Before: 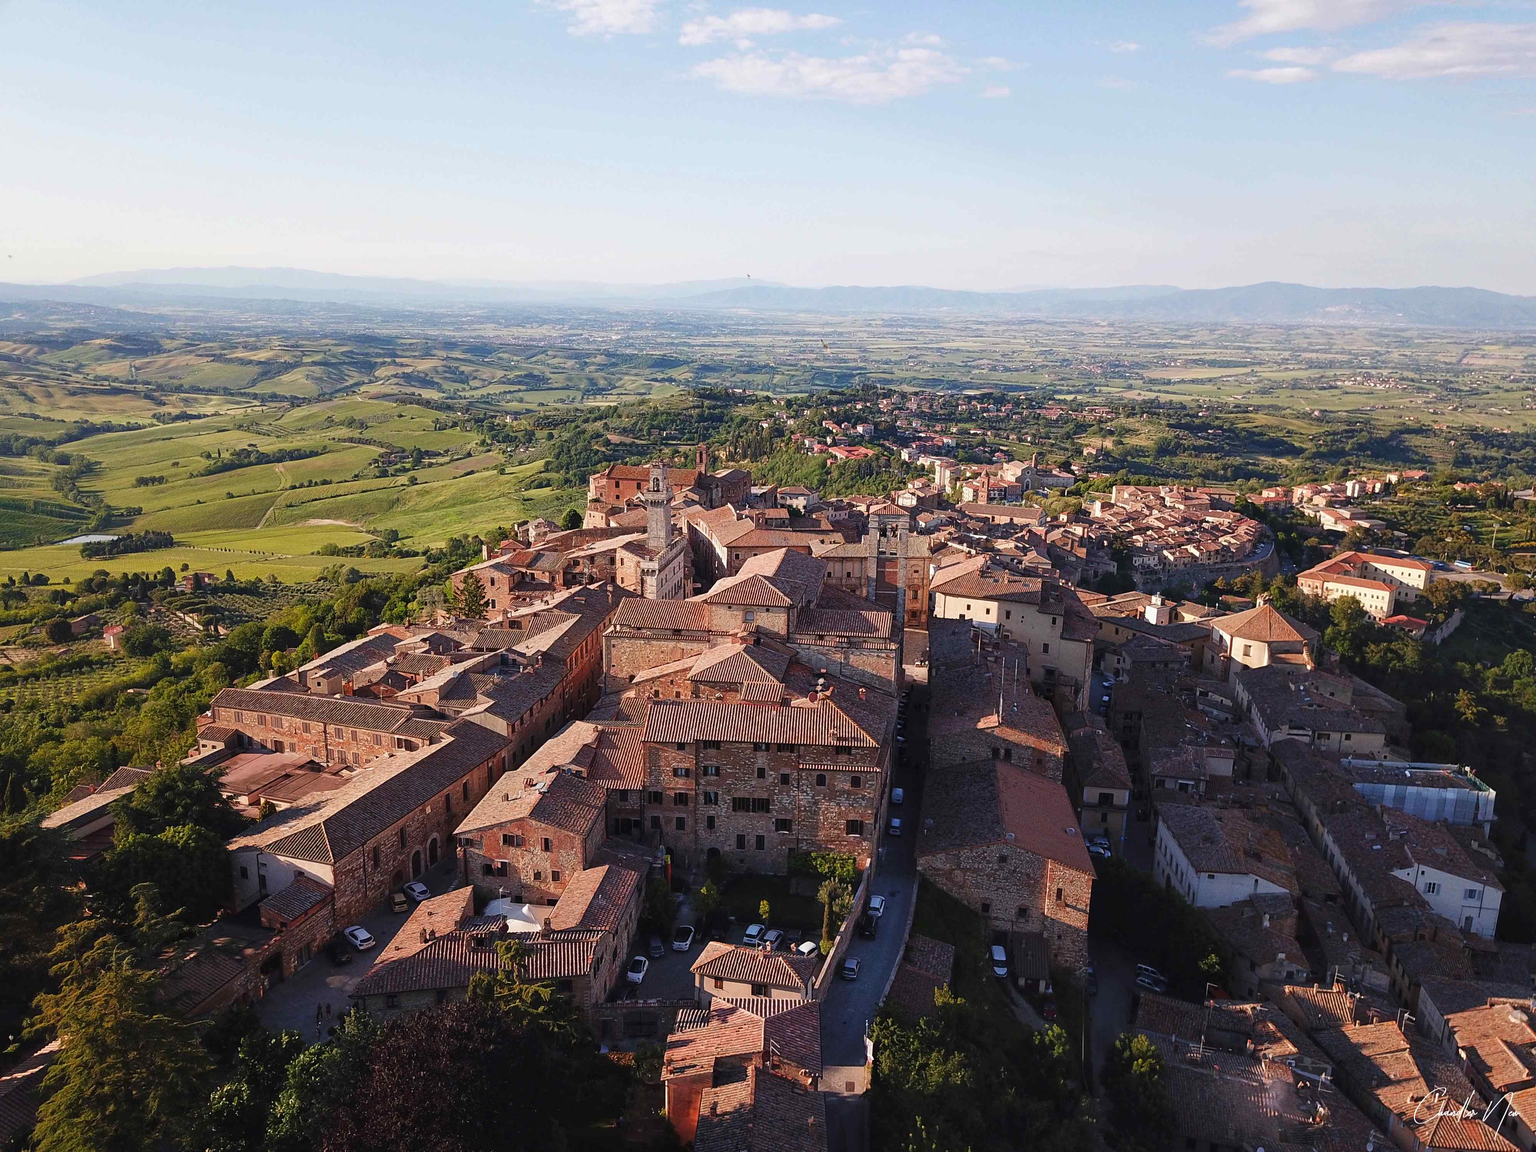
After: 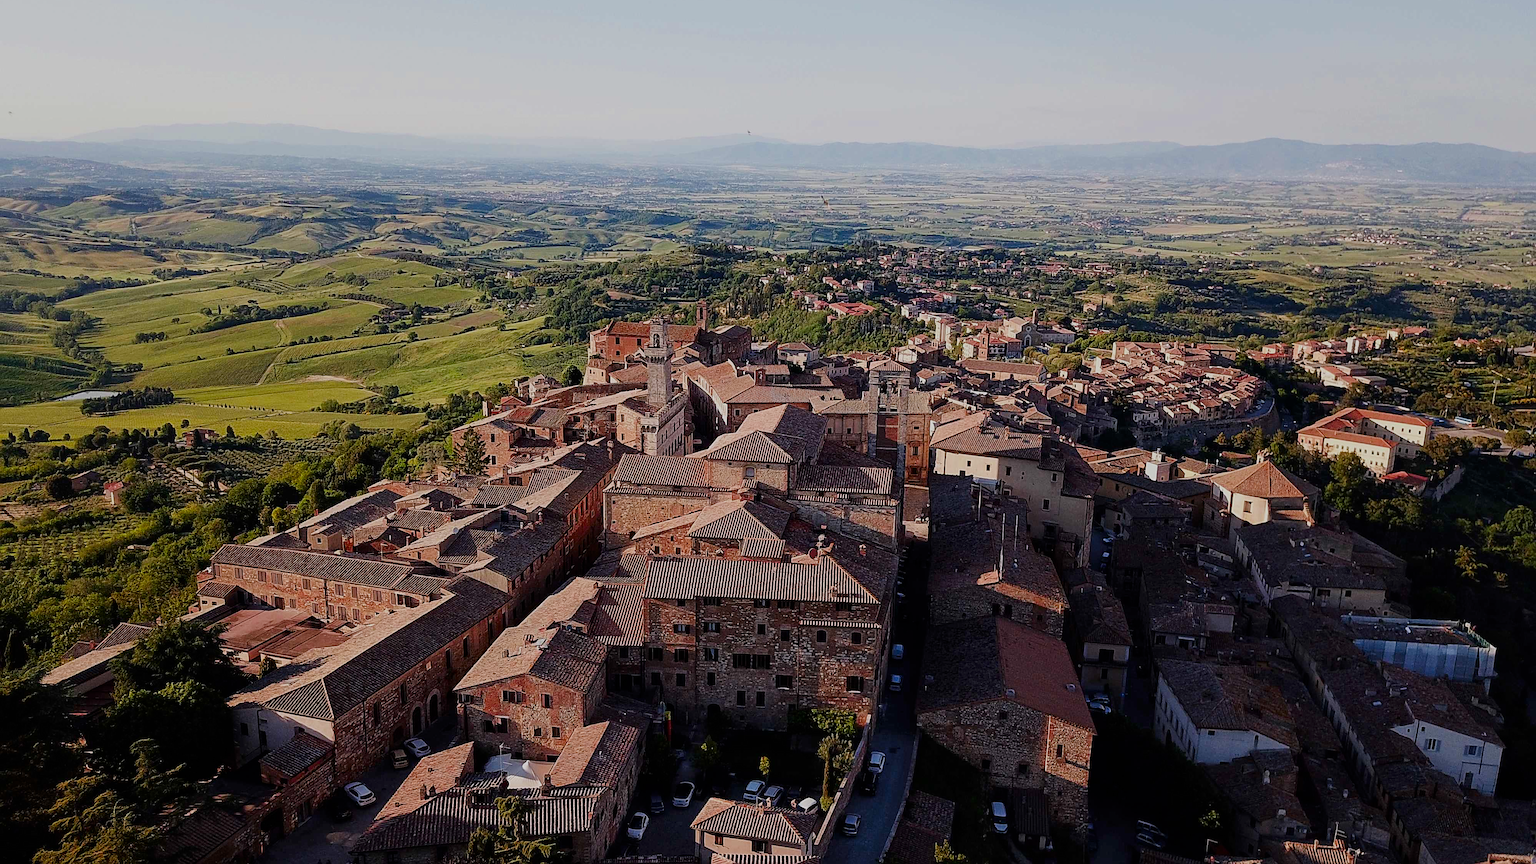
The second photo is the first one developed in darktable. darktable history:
crop and rotate: top 12.5%, bottom 12.5%
sharpen: on, module defaults
filmic rgb: black relative exposure -7.65 EV, white relative exposure 4.56 EV, hardness 3.61
contrast brightness saturation: contrast 0.07, brightness -0.13, saturation 0.06
